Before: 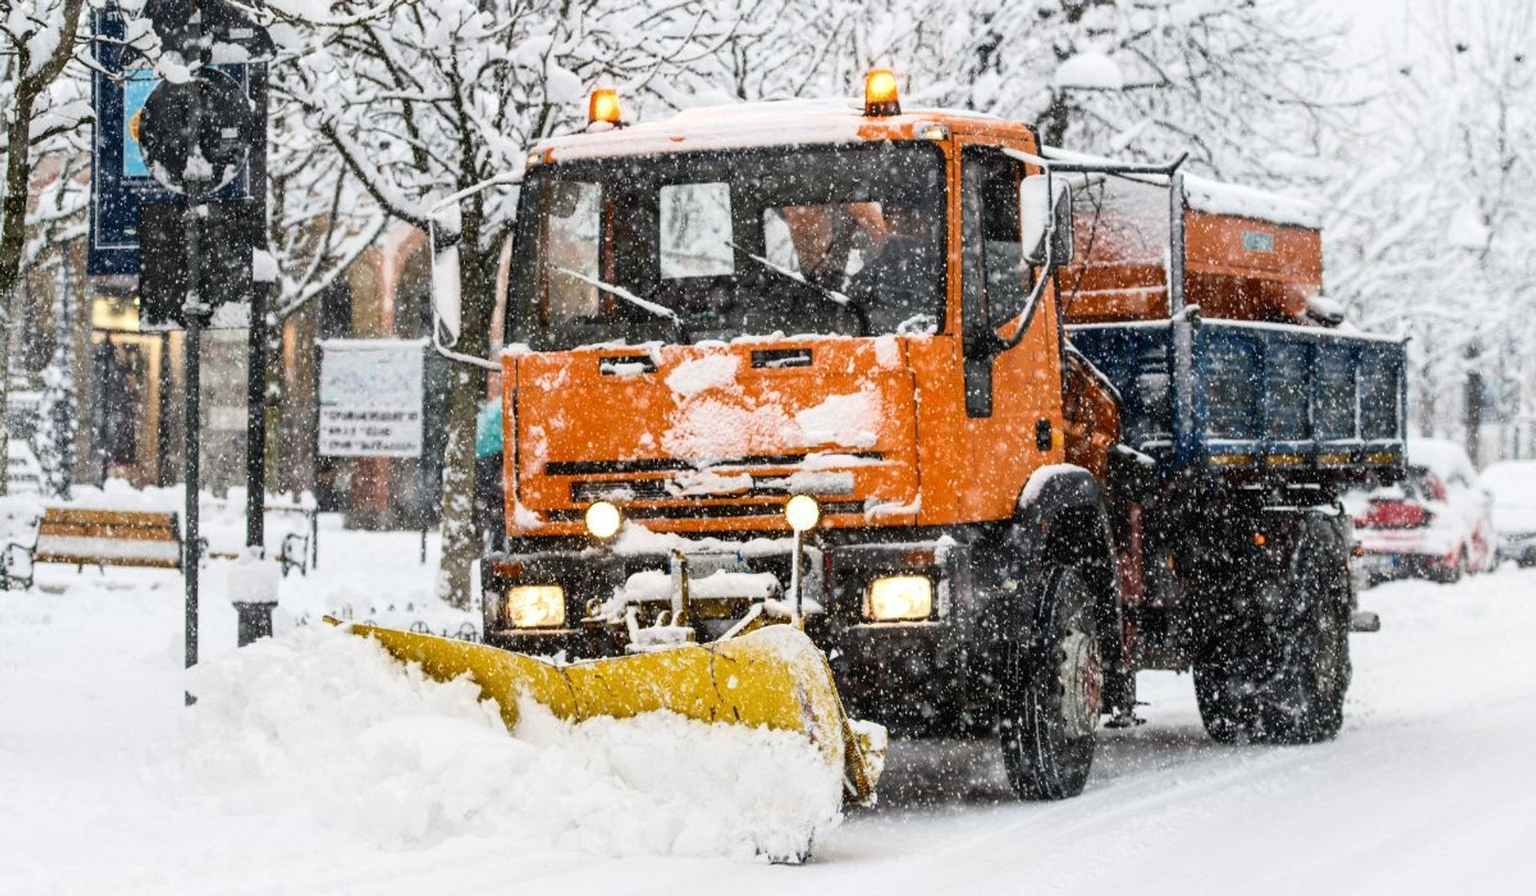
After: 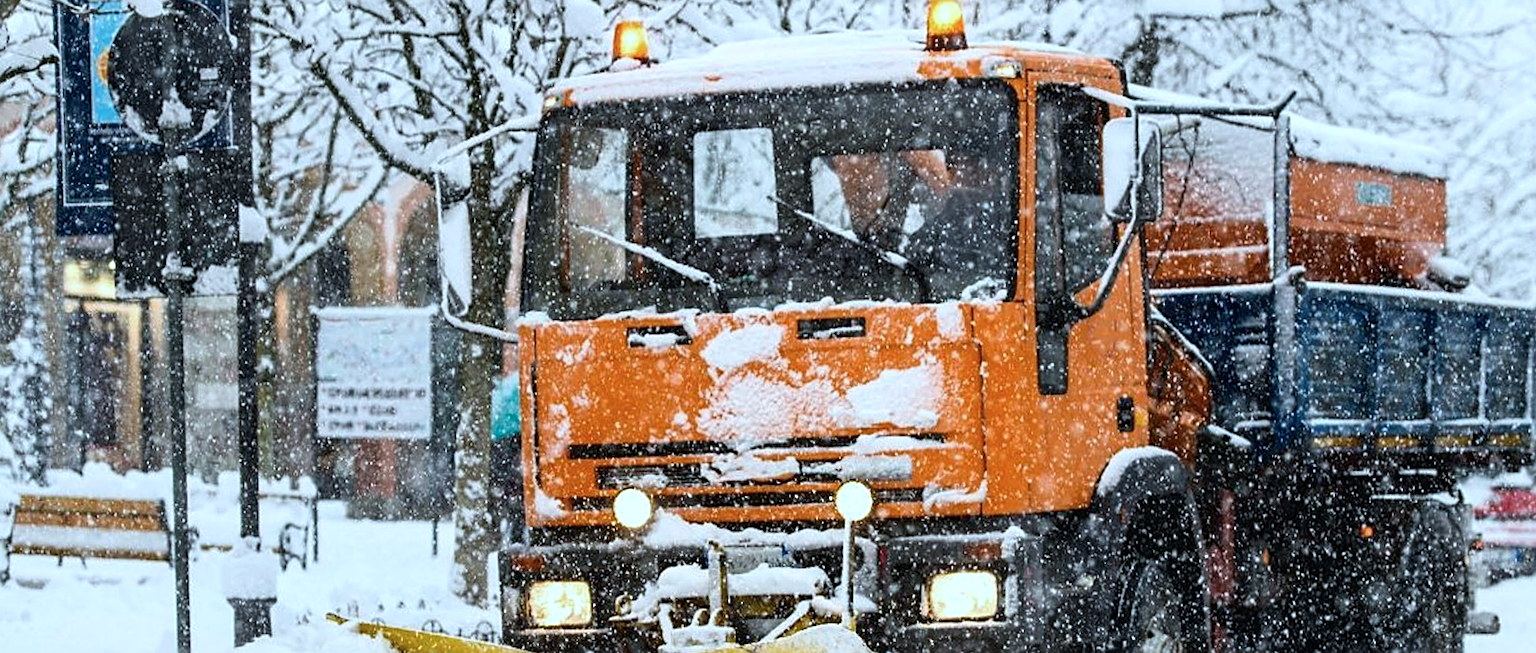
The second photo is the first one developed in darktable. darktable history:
sharpen: on, module defaults
crop: left 3.015%, top 8.969%, right 9.647%, bottom 26.457%
color calibration: illuminant F (fluorescent), F source F9 (Cool White Deluxe 4150 K) – high CRI, x 0.374, y 0.373, temperature 4158.34 K
rotate and perspective: lens shift (vertical) 0.048, lens shift (horizontal) -0.024, automatic cropping off
